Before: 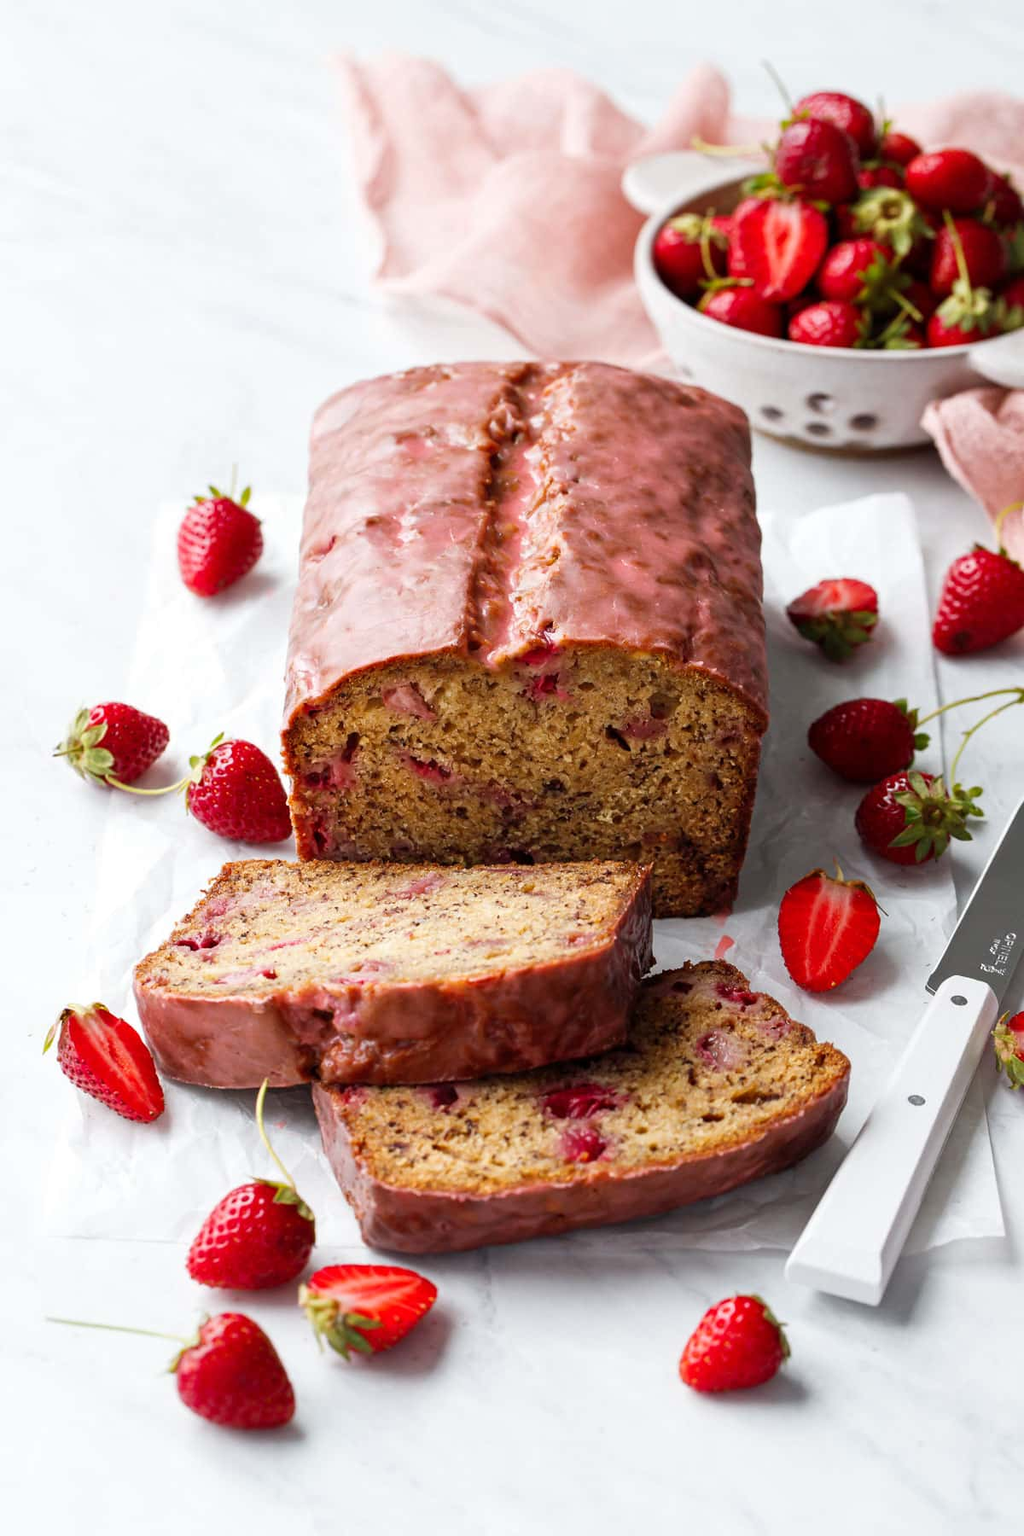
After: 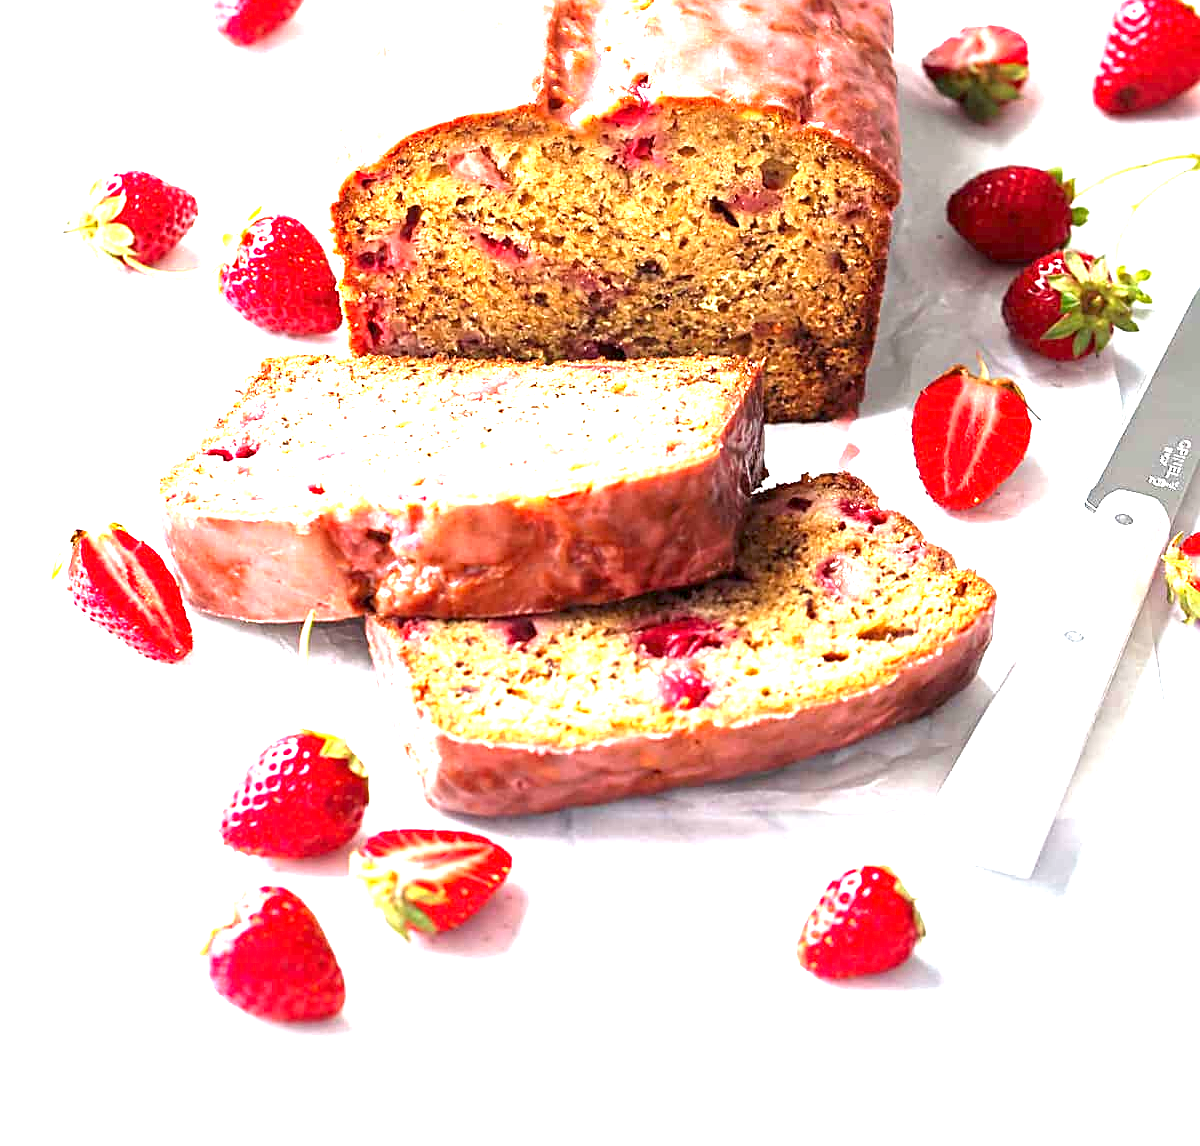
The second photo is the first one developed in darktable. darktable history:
exposure: exposure 2.233 EV, compensate highlight preservation false
sharpen: on, module defaults
crop and rotate: top 36.326%
